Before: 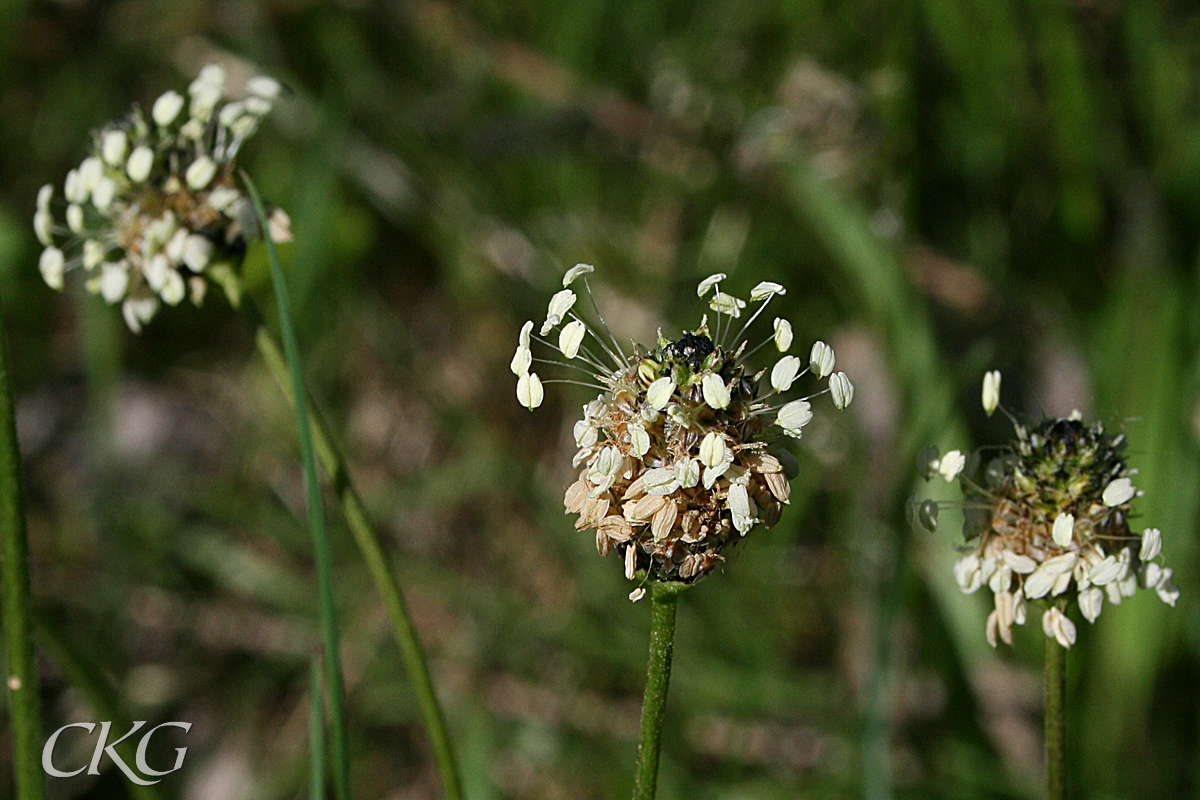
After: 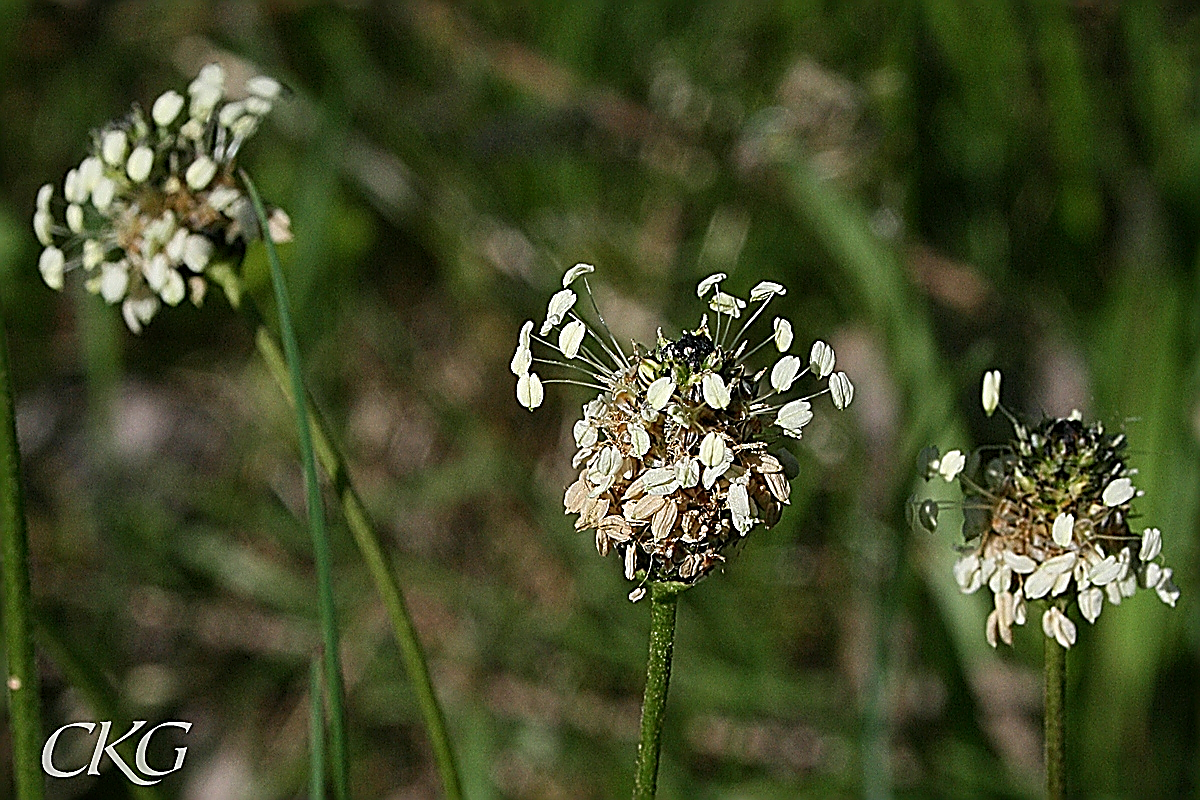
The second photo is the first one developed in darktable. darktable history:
sharpen: amount 1.847
